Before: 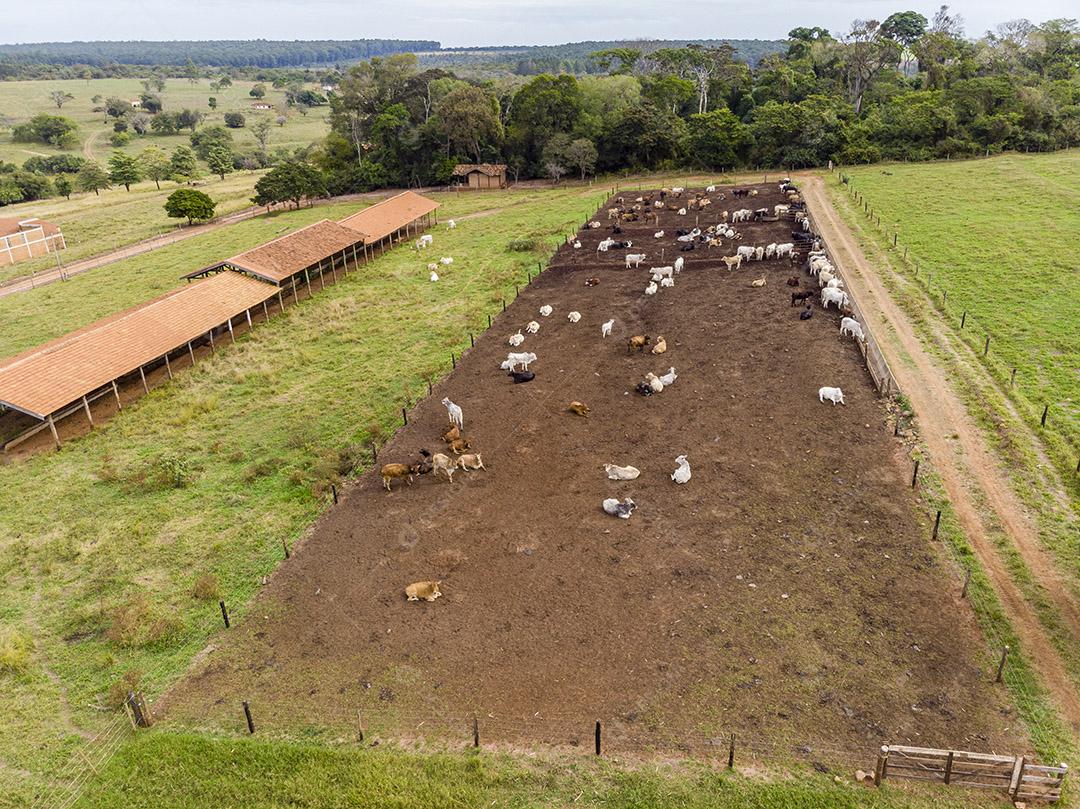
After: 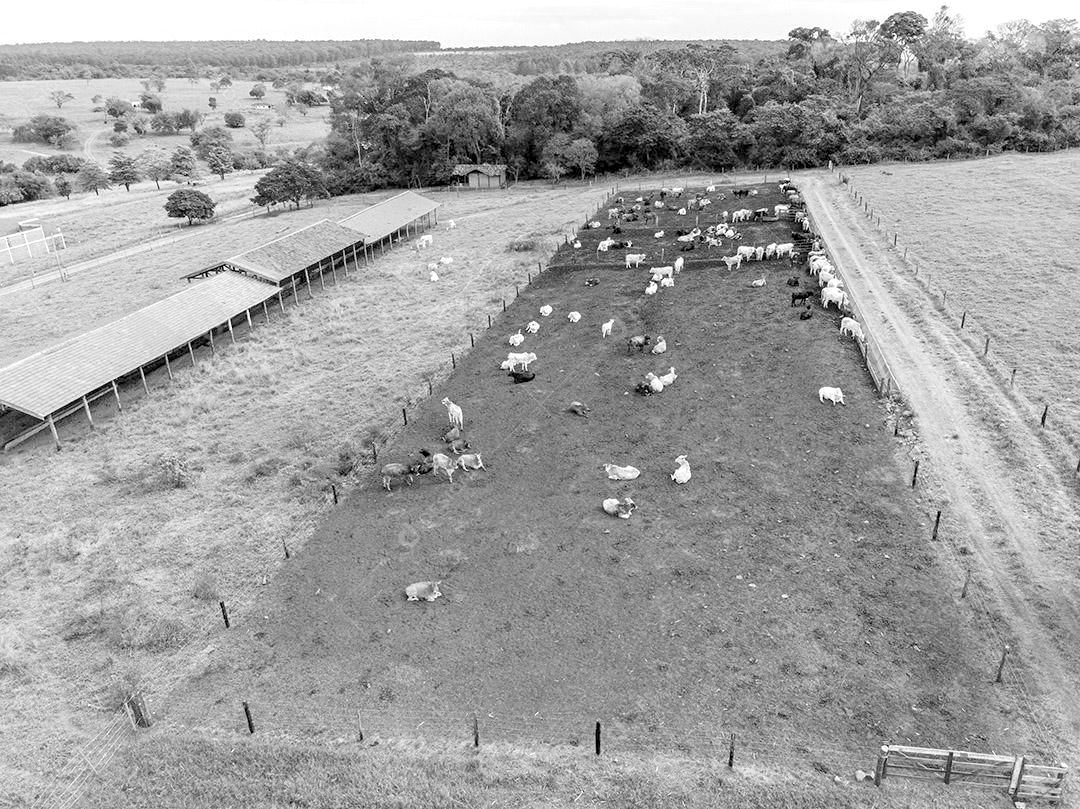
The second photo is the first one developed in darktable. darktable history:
monochrome: a 2.21, b -1.33, size 2.2
levels: black 3.83%, white 90.64%, levels [0.044, 0.416, 0.908]
